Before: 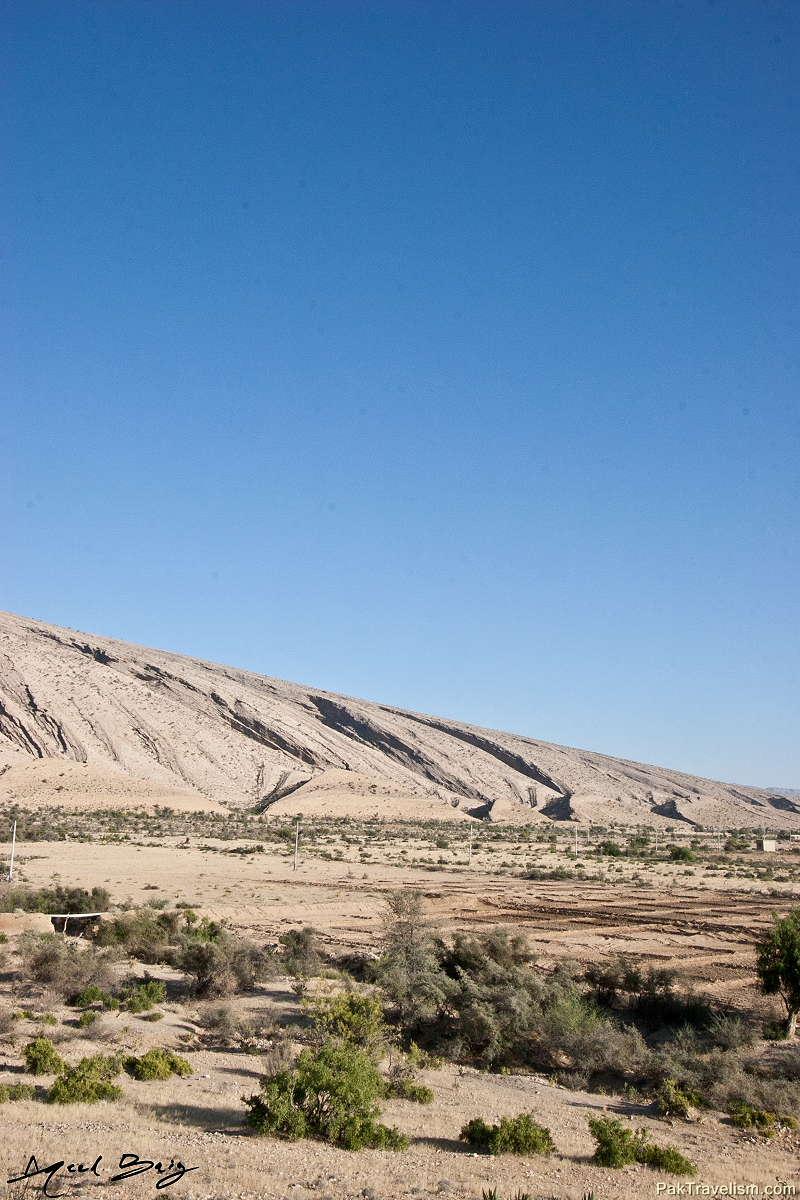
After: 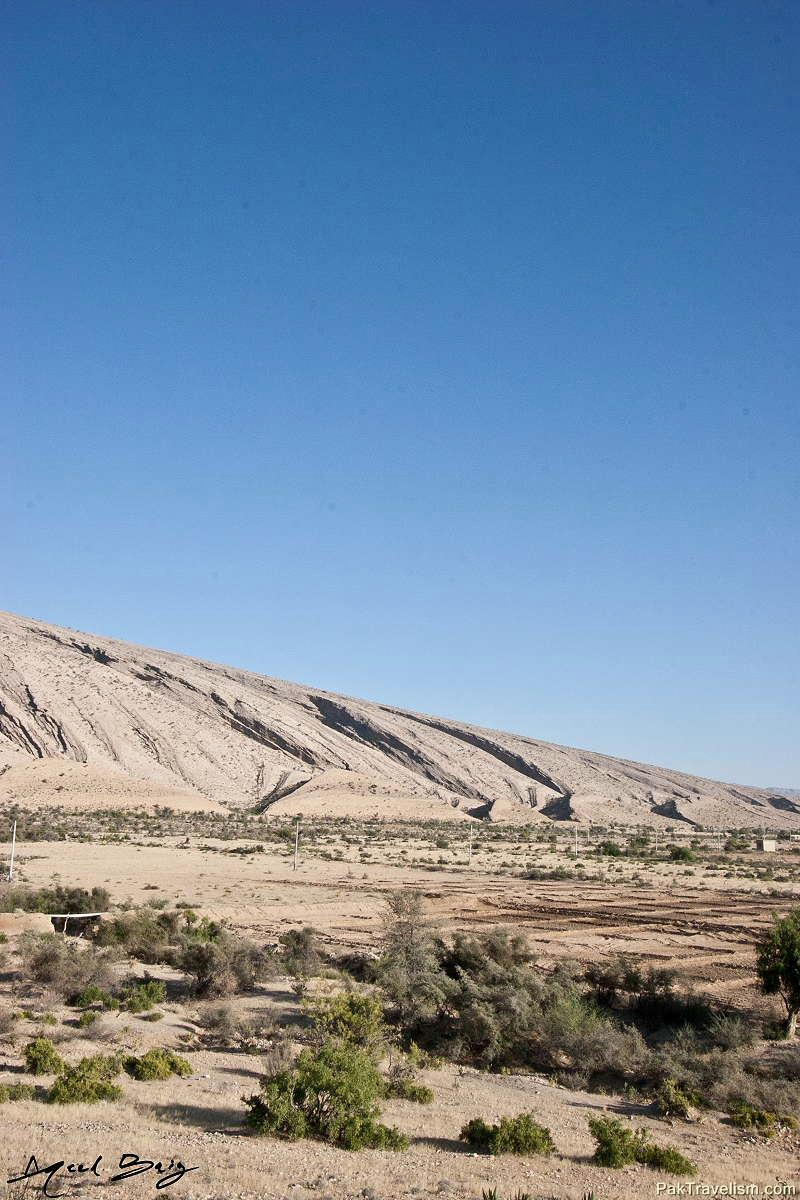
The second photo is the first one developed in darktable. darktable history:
contrast brightness saturation: contrast 0.01, saturation -0.05
